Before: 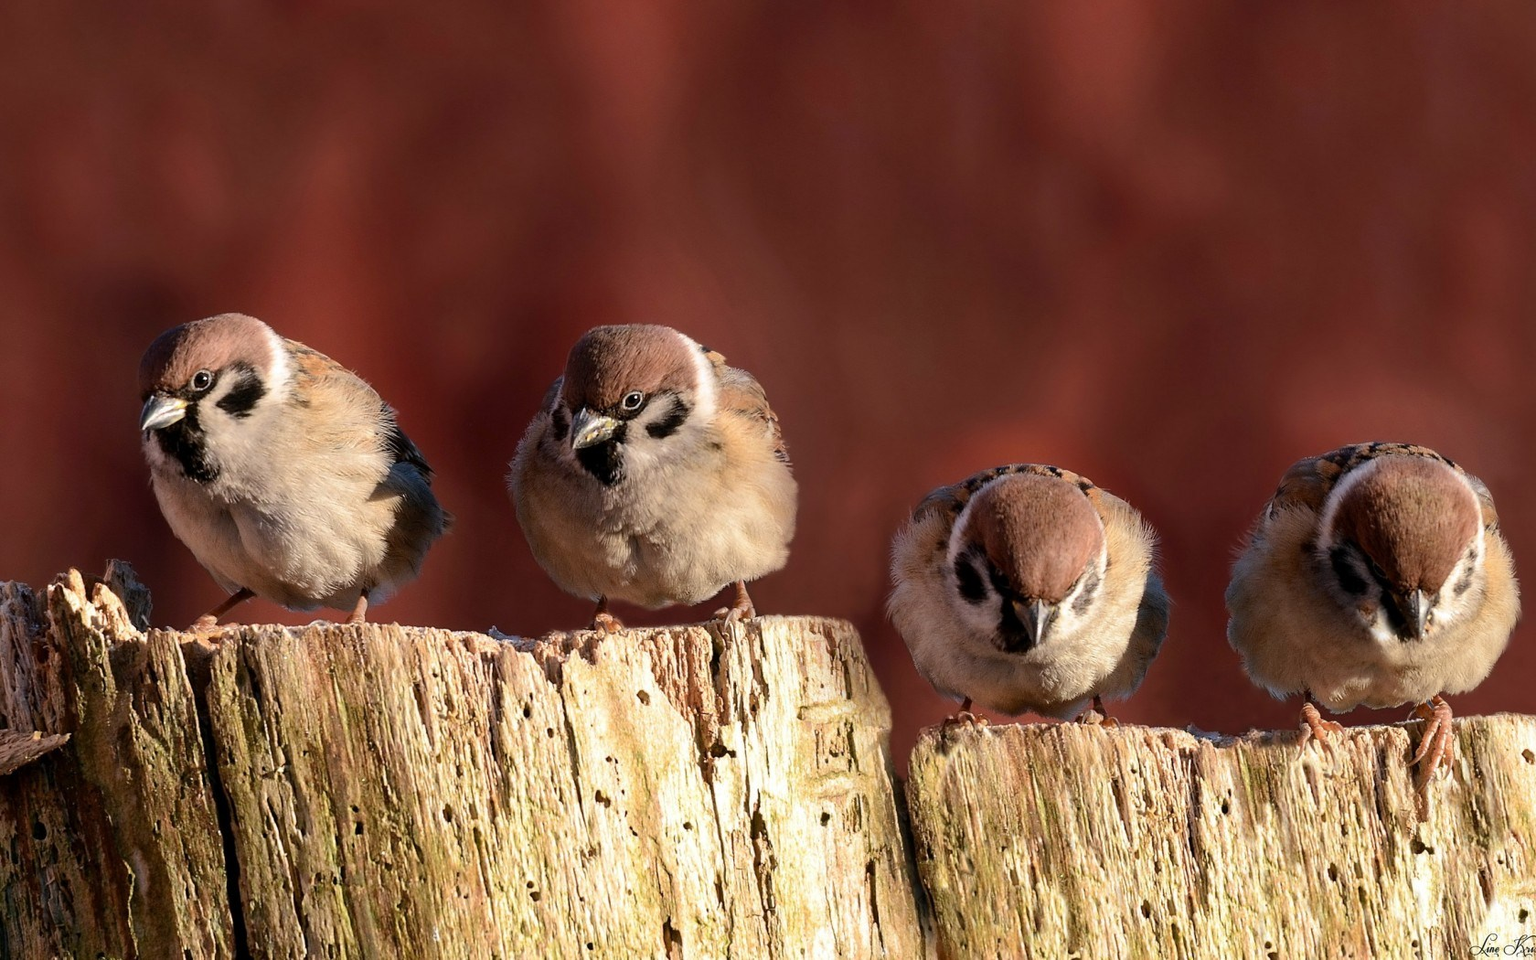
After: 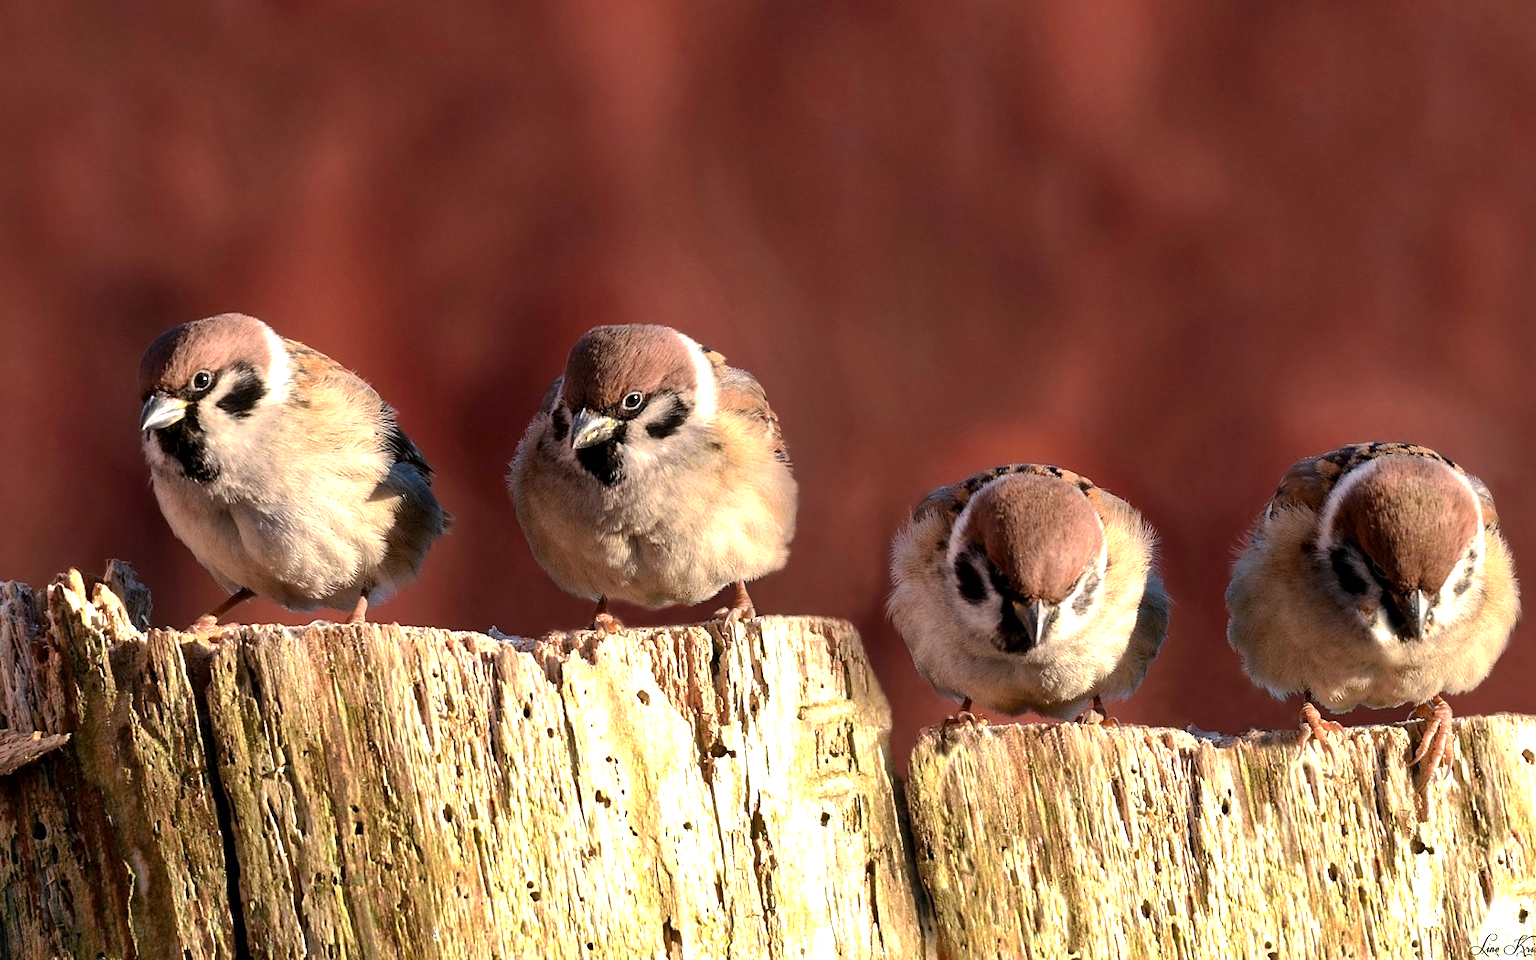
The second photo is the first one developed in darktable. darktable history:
local contrast: mode bilateral grid, contrast 20, coarseness 51, detail 119%, midtone range 0.2
base curve: curves: ch0 [(0, 0) (0.74, 0.67) (1, 1)], preserve colors none
exposure: black level correction 0, exposure 0.703 EV, compensate highlight preservation false
